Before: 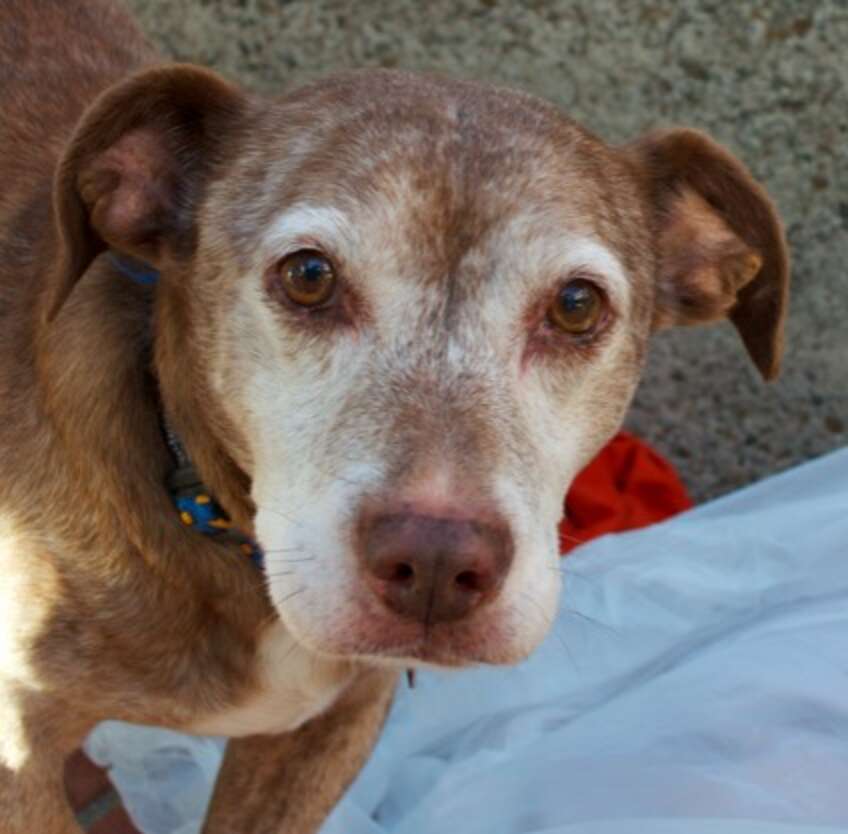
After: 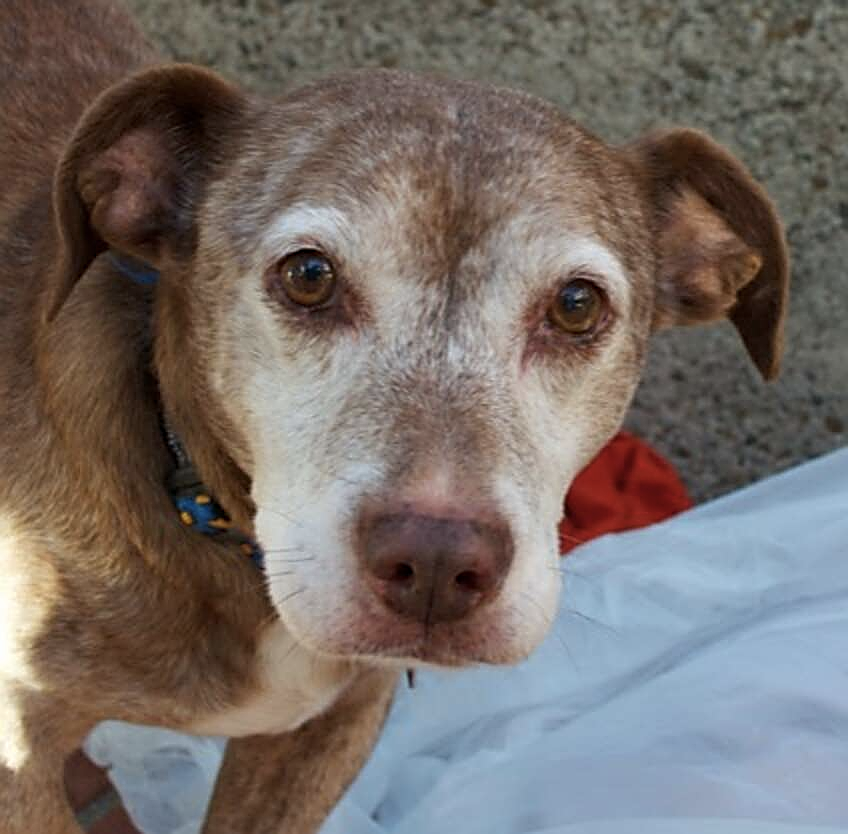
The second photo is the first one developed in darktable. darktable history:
color correction: saturation 0.98
color balance rgb: saturation formula JzAzBz (2021)
sharpen: amount 0.901
